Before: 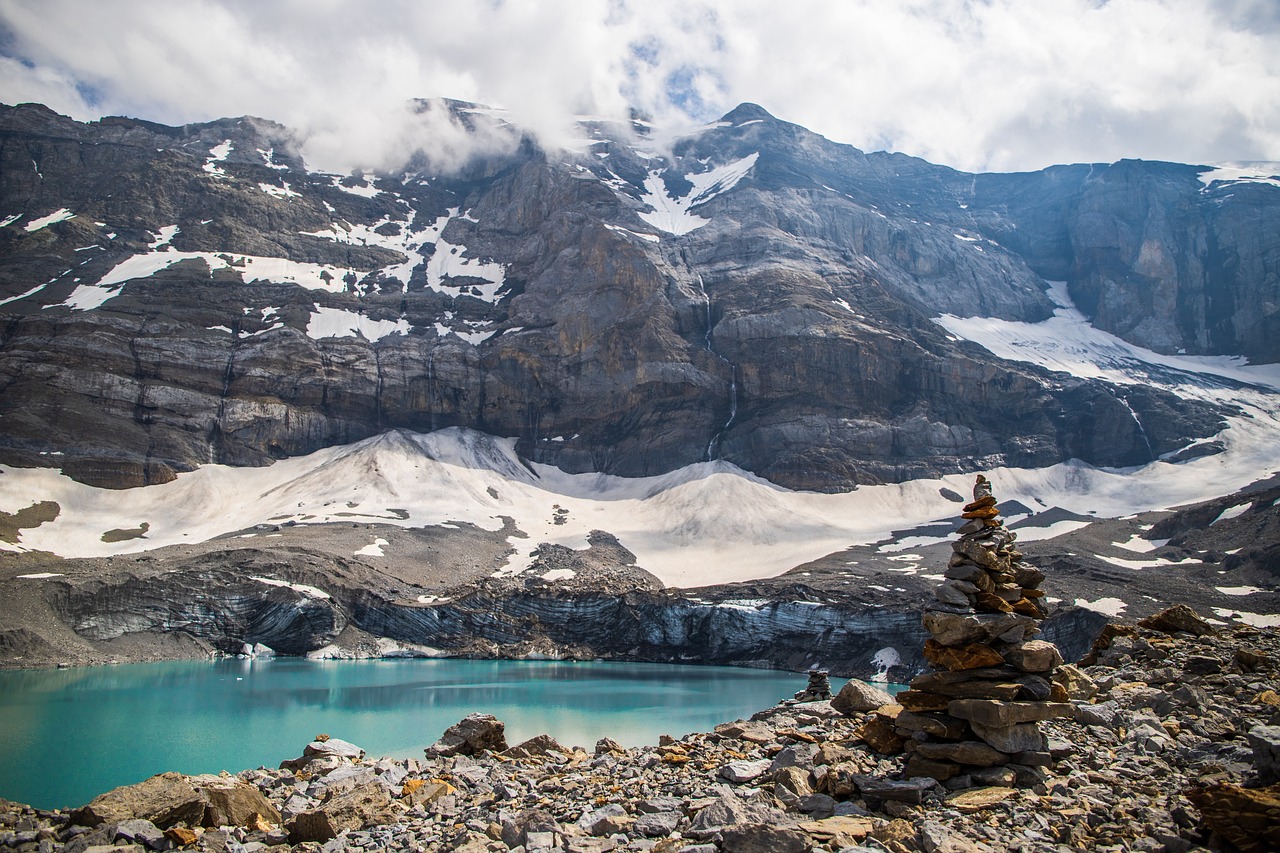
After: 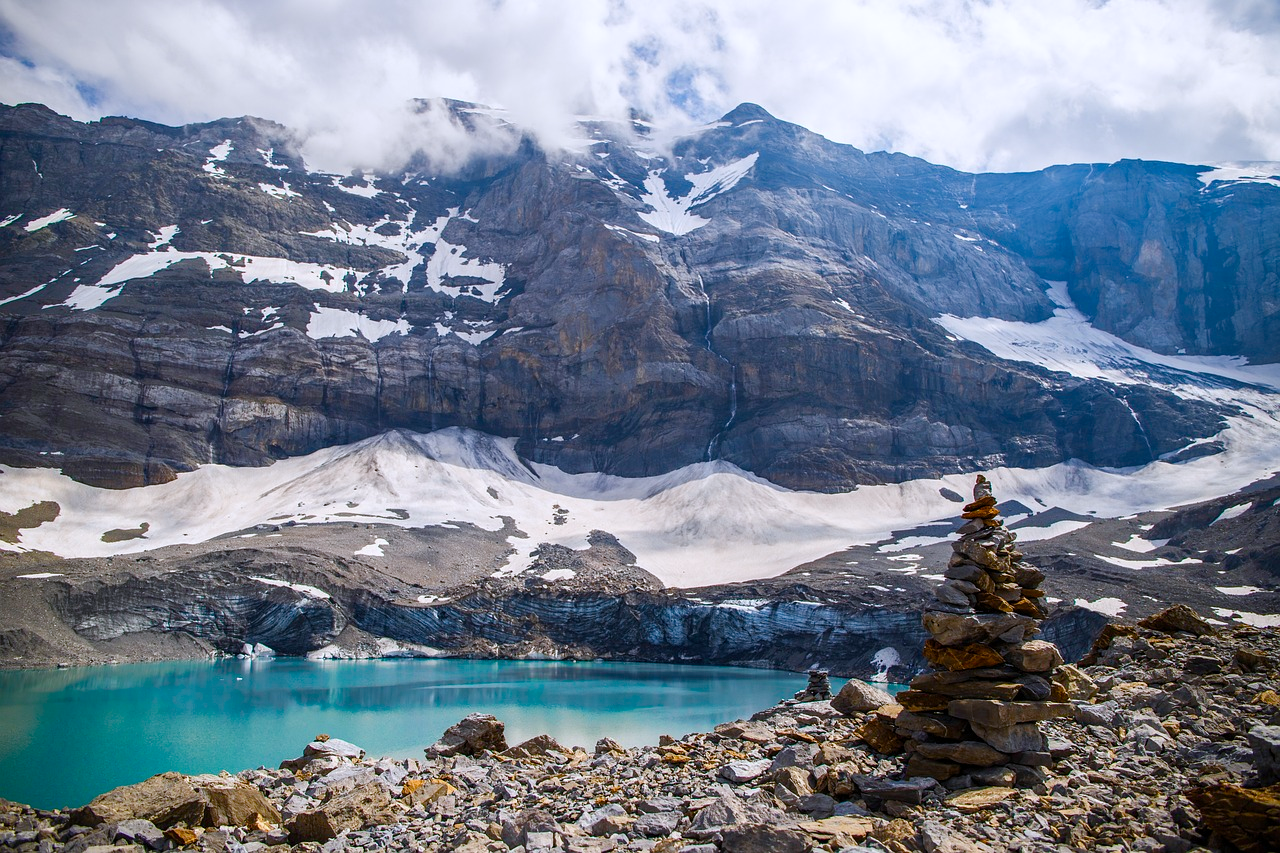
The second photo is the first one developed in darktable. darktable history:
color balance rgb: perceptual saturation grading › global saturation 20%, perceptual saturation grading › highlights -25%, perceptual saturation grading › shadows 50%
color calibration: illuminant as shot in camera, x 0.358, y 0.373, temperature 4628.91 K
